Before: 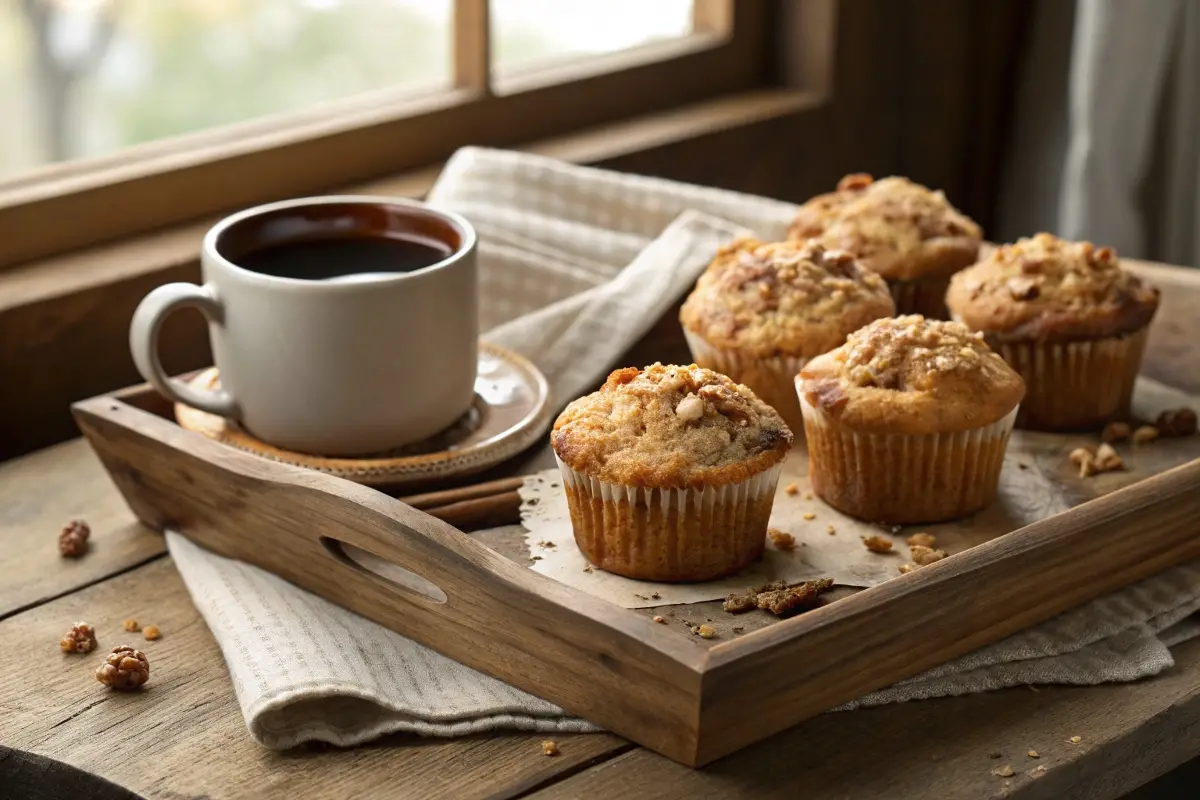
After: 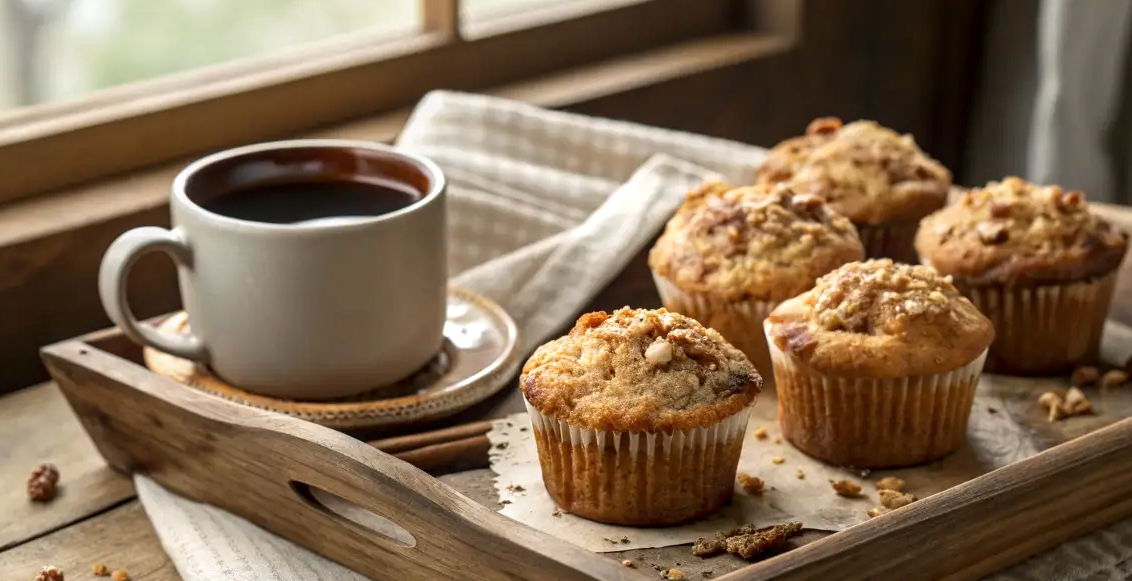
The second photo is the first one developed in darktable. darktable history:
shadows and highlights: radius 93.13, shadows -16.08, white point adjustment 0.226, highlights 31.19, compress 48.55%, soften with gaussian
levels: mode automatic, white 99.88%
local contrast: on, module defaults
crop: left 2.602%, top 7.042%, right 3.008%, bottom 20.222%
